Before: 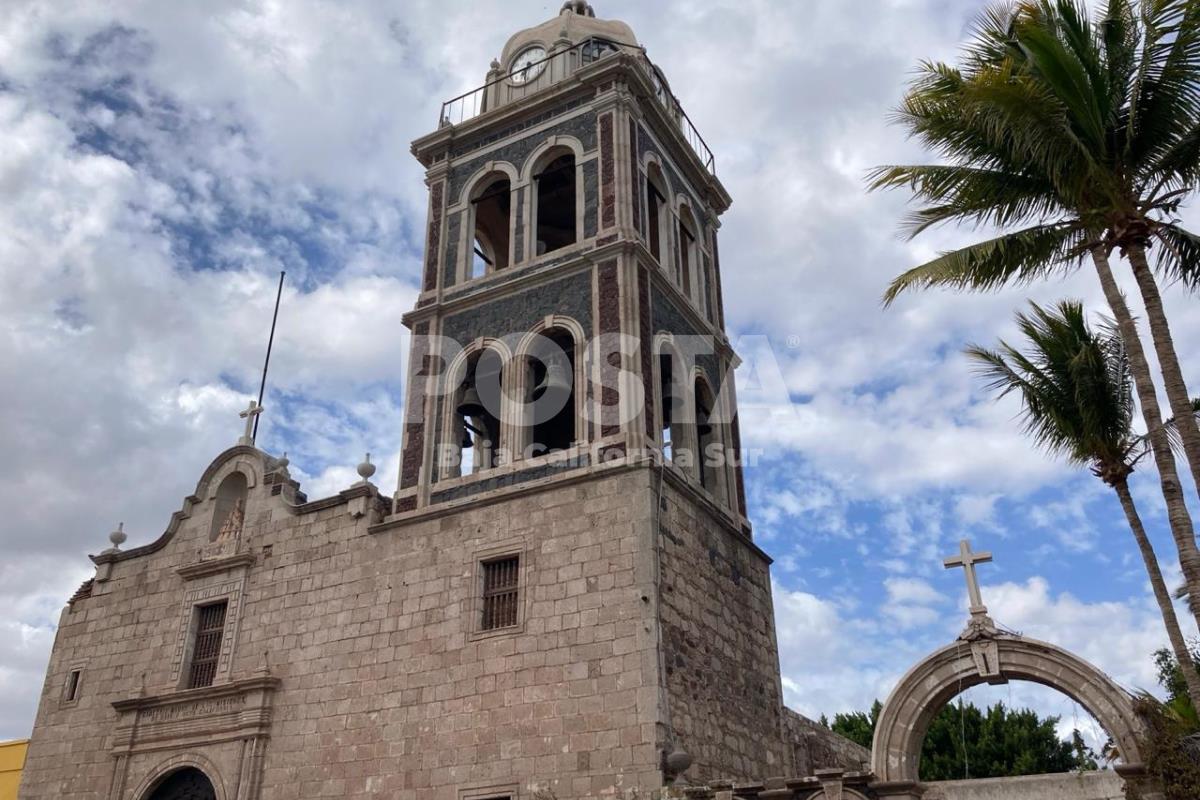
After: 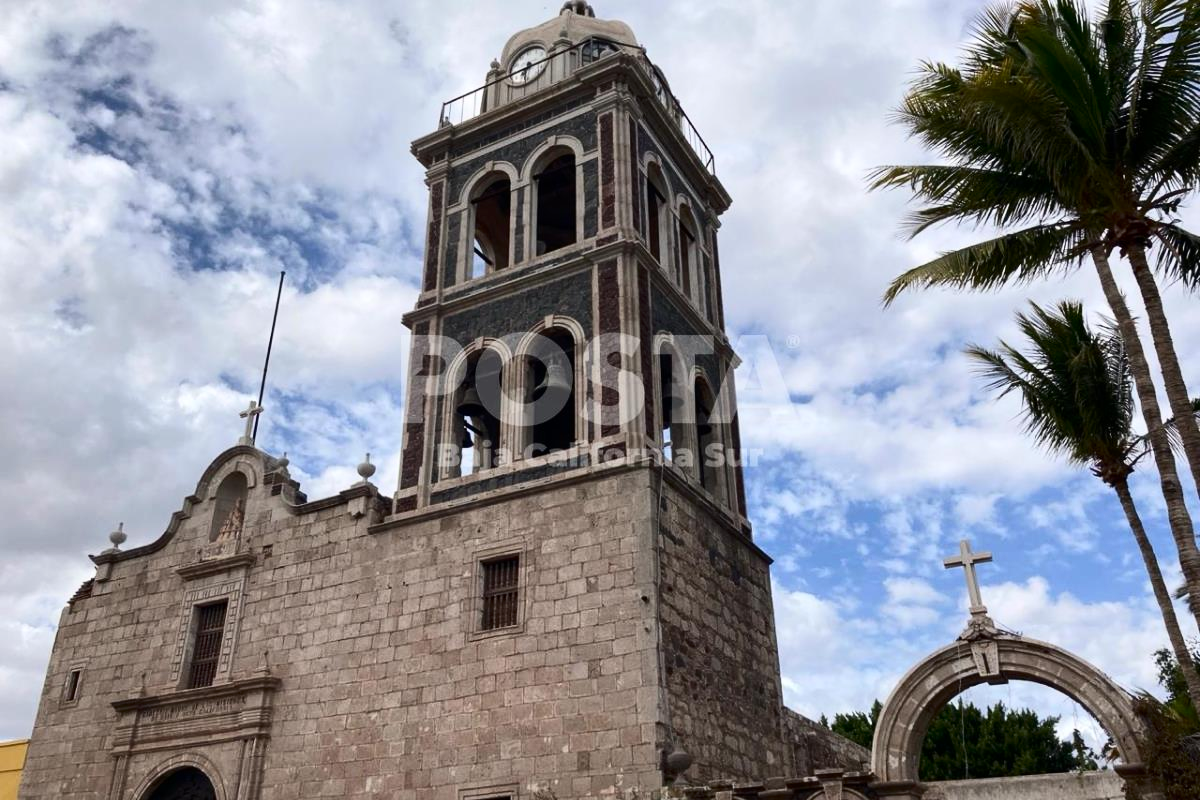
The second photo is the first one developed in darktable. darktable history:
contrast brightness saturation: contrast 0.225
